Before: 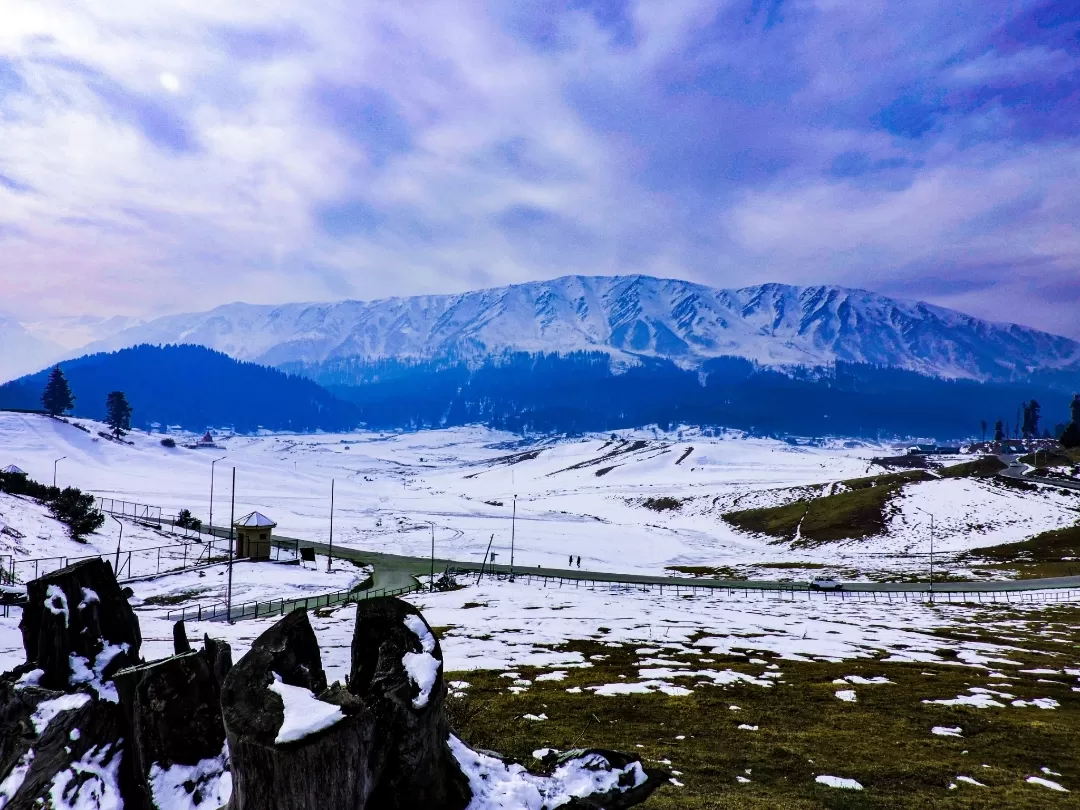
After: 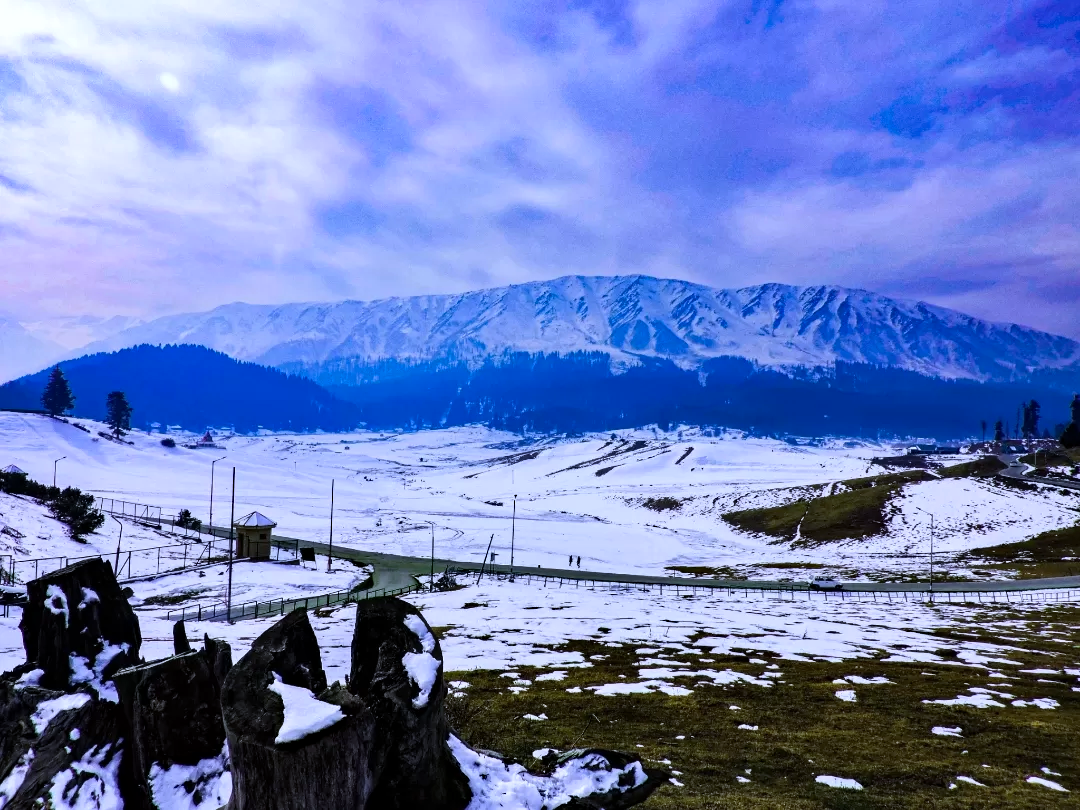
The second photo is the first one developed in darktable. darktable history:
white balance: red 0.967, blue 1.119, emerald 0.756
haze removal: compatibility mode true, adaptive false
